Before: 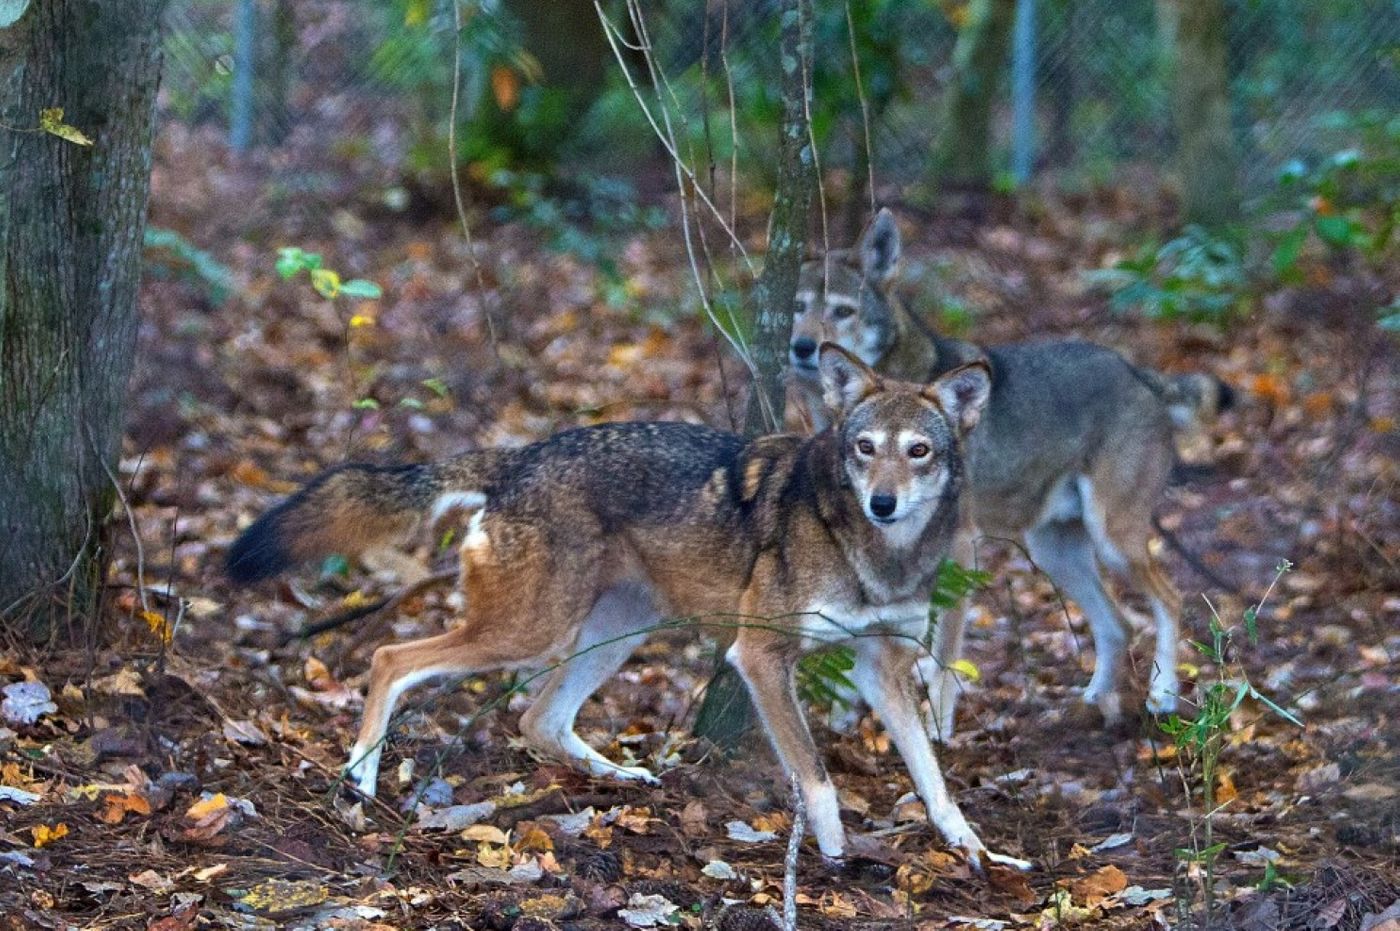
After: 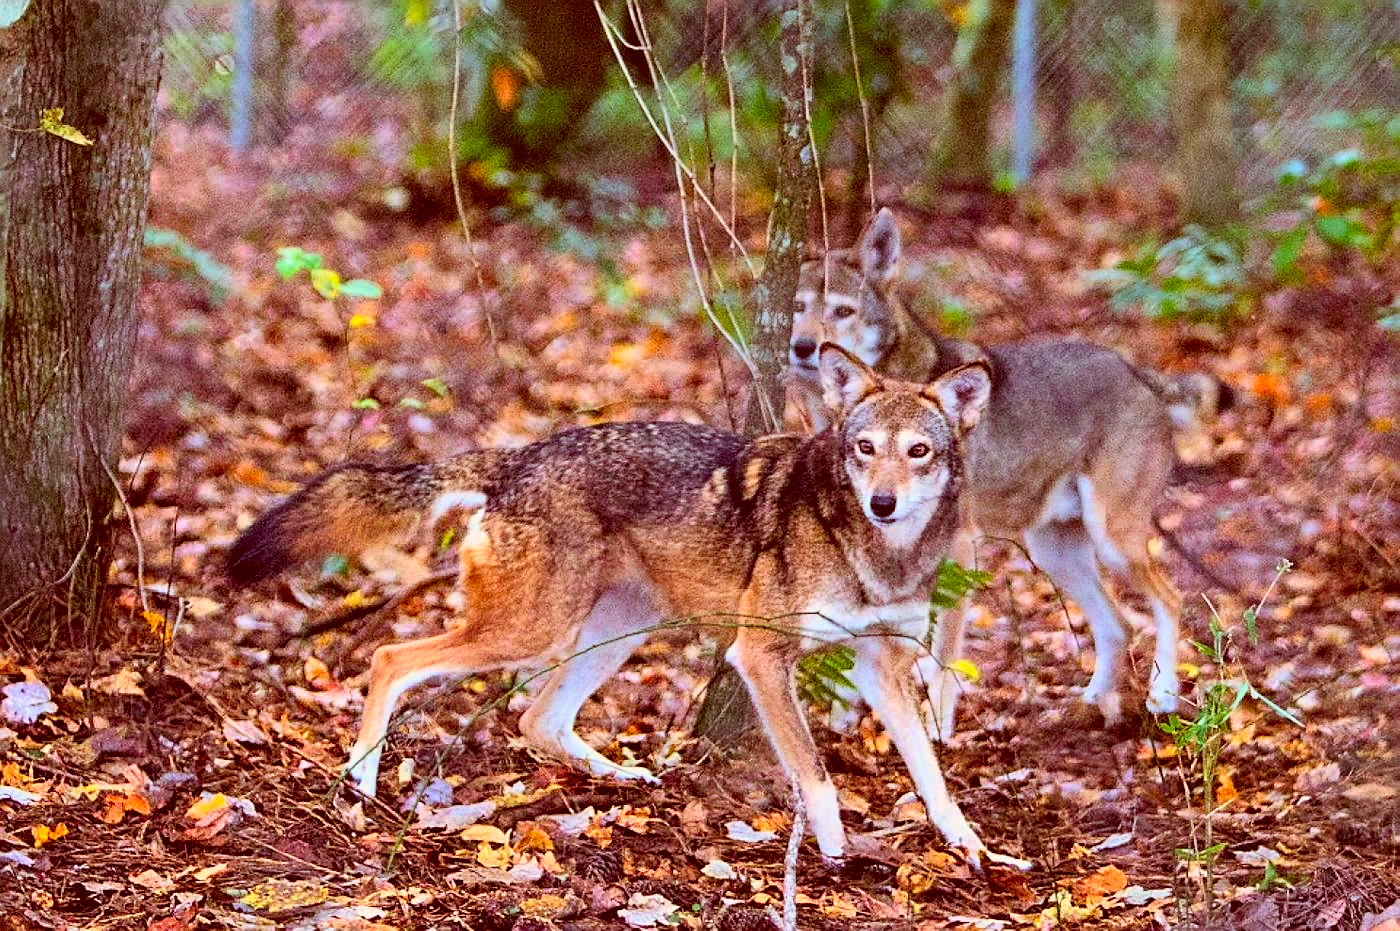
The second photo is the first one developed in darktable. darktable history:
contrast brightness saturation: contrast 0.205, brightness 0.196, saturation 0.804
sharpen: on, module defaults
filmic rgb: black relative exposure -8.03 EV, white relative exposure 3.95 EV, hardness 4.19, contrast 0.997, color science v6 (2022)
tone equalizer: -8 EV -0.435 EV, -7 EV -0.426 EV, -6 EV -0.322 EV, -5 EV -0.225 EV, -3 EV 0.193 EV, -2 EV 0.323 EV, -1 EV 0.402 EV, +0 EV 0.397 EV, mask exposure compensation -0.495 EV
color correction: highlights a* 9.02, highlights b* 8.95, shadows a* 39.8, shadows b* 39.59, saturation 0.783
